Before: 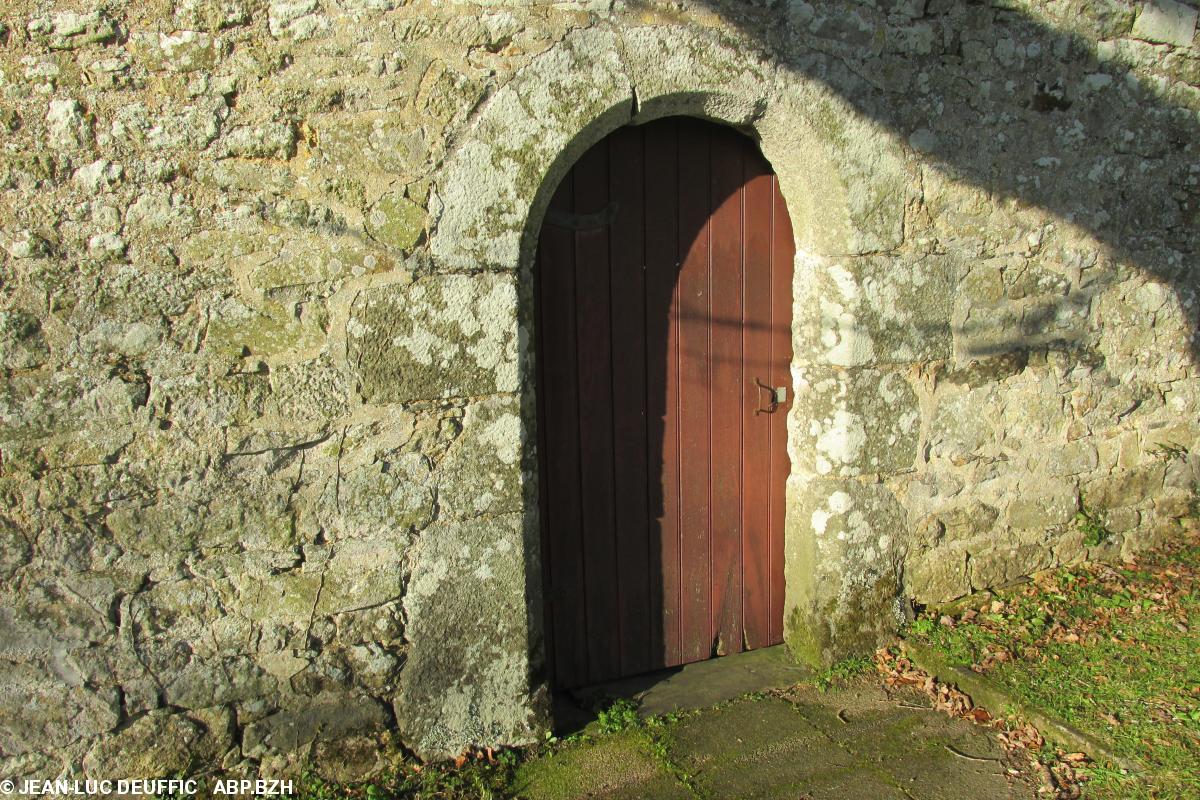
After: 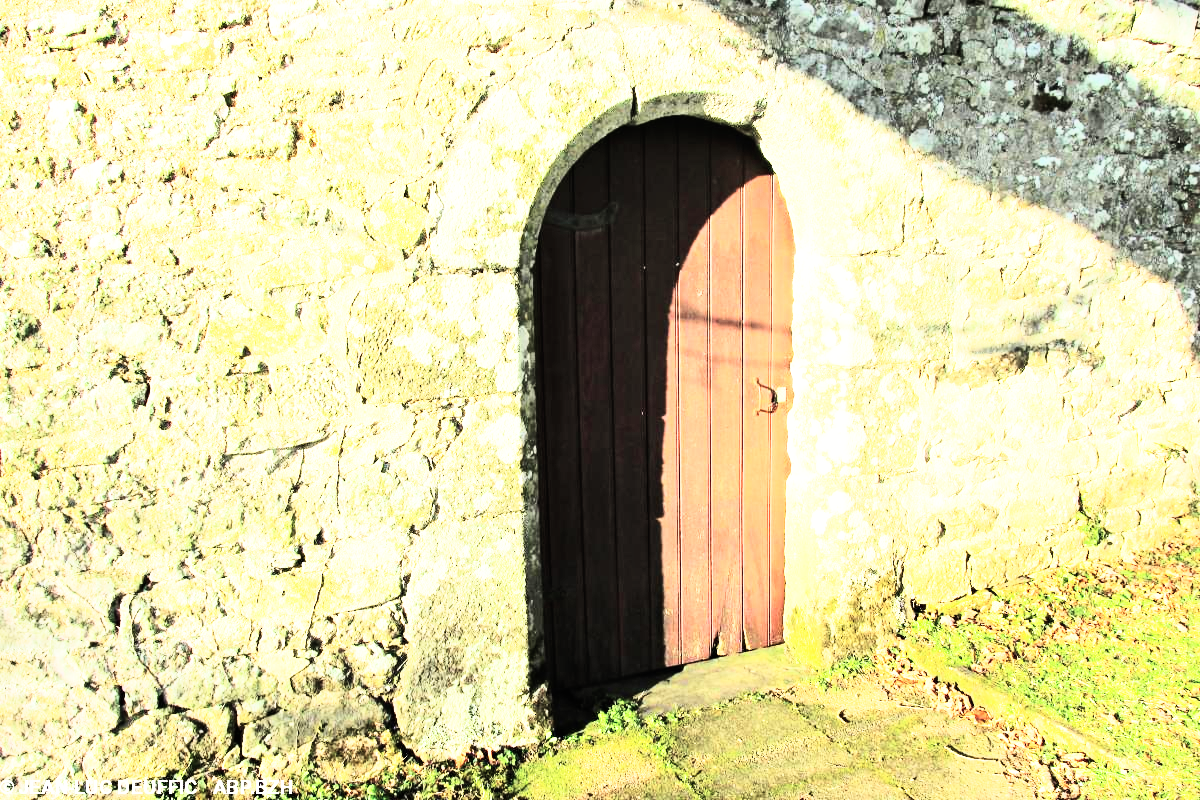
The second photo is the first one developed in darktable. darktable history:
tone curve: curves: ch0 [(0, 0) (0.003, 0.004) (0.011, 0.016) (0.025, 0.035) (0.044, 0.062) (0.069, 0.097) (0.1, 0.143) (0.136, 0.205) (0.177, 0.276) (0.224, 0.36) (0.277, 0.461) (0.335, 0.584) (0.399, 0.686) (0.468, 0.783) (0.543, 0.868) (0.623, 0.927) (0.709, 0.96) (0.801, 0.974) (0.898, 0.986) (1, 1)], color space Lab, independent channels, preserve colors none
contrast equalizer: octaves 7, y [[0.511, 0.558, 0.631, 0.632, 0.559, 0.512], [0.5 ×6], [0.5 ×6], [0 ×6], [0 ×6]], mix 0.311
base curve: curves: ch0 [(0, 0) (0.007, 0.004) (0.027, 0.03) (0.046, 0.07) (0.207, 0.54) (0.442, 0.872) (0.673, 0.972) (1, 1)], preserve colors none
